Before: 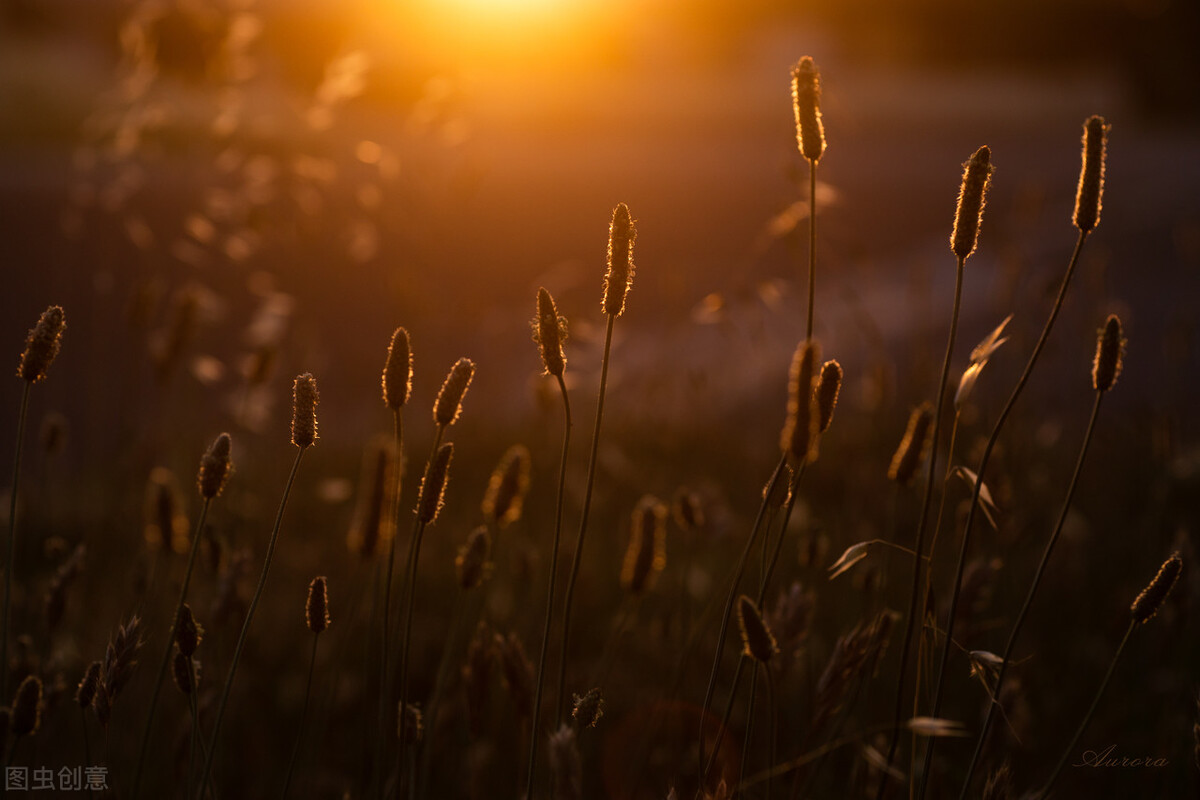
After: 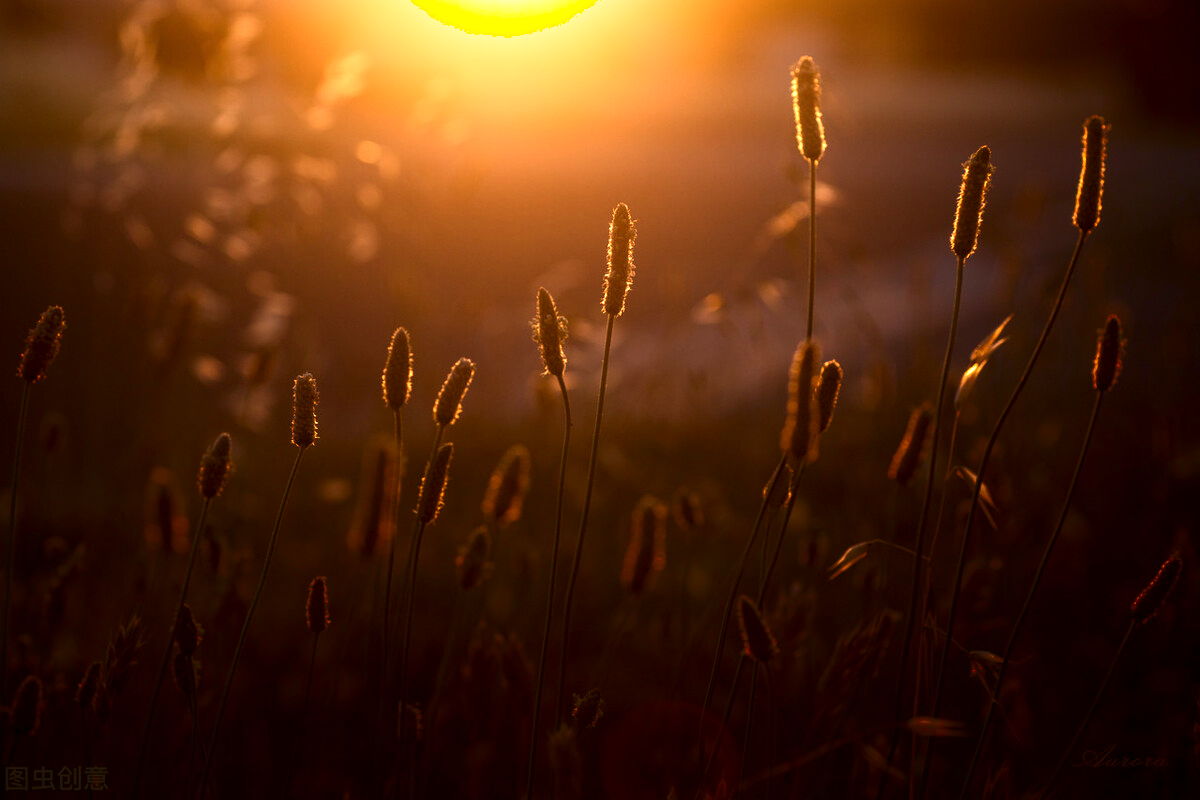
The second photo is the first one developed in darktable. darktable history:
exposure: exposure 0.655 EV, compensate highlight preservation false
shadows and highlights: shadows -54, highlights 84.64, soften with gaussian
local contrast: on, module defaults
